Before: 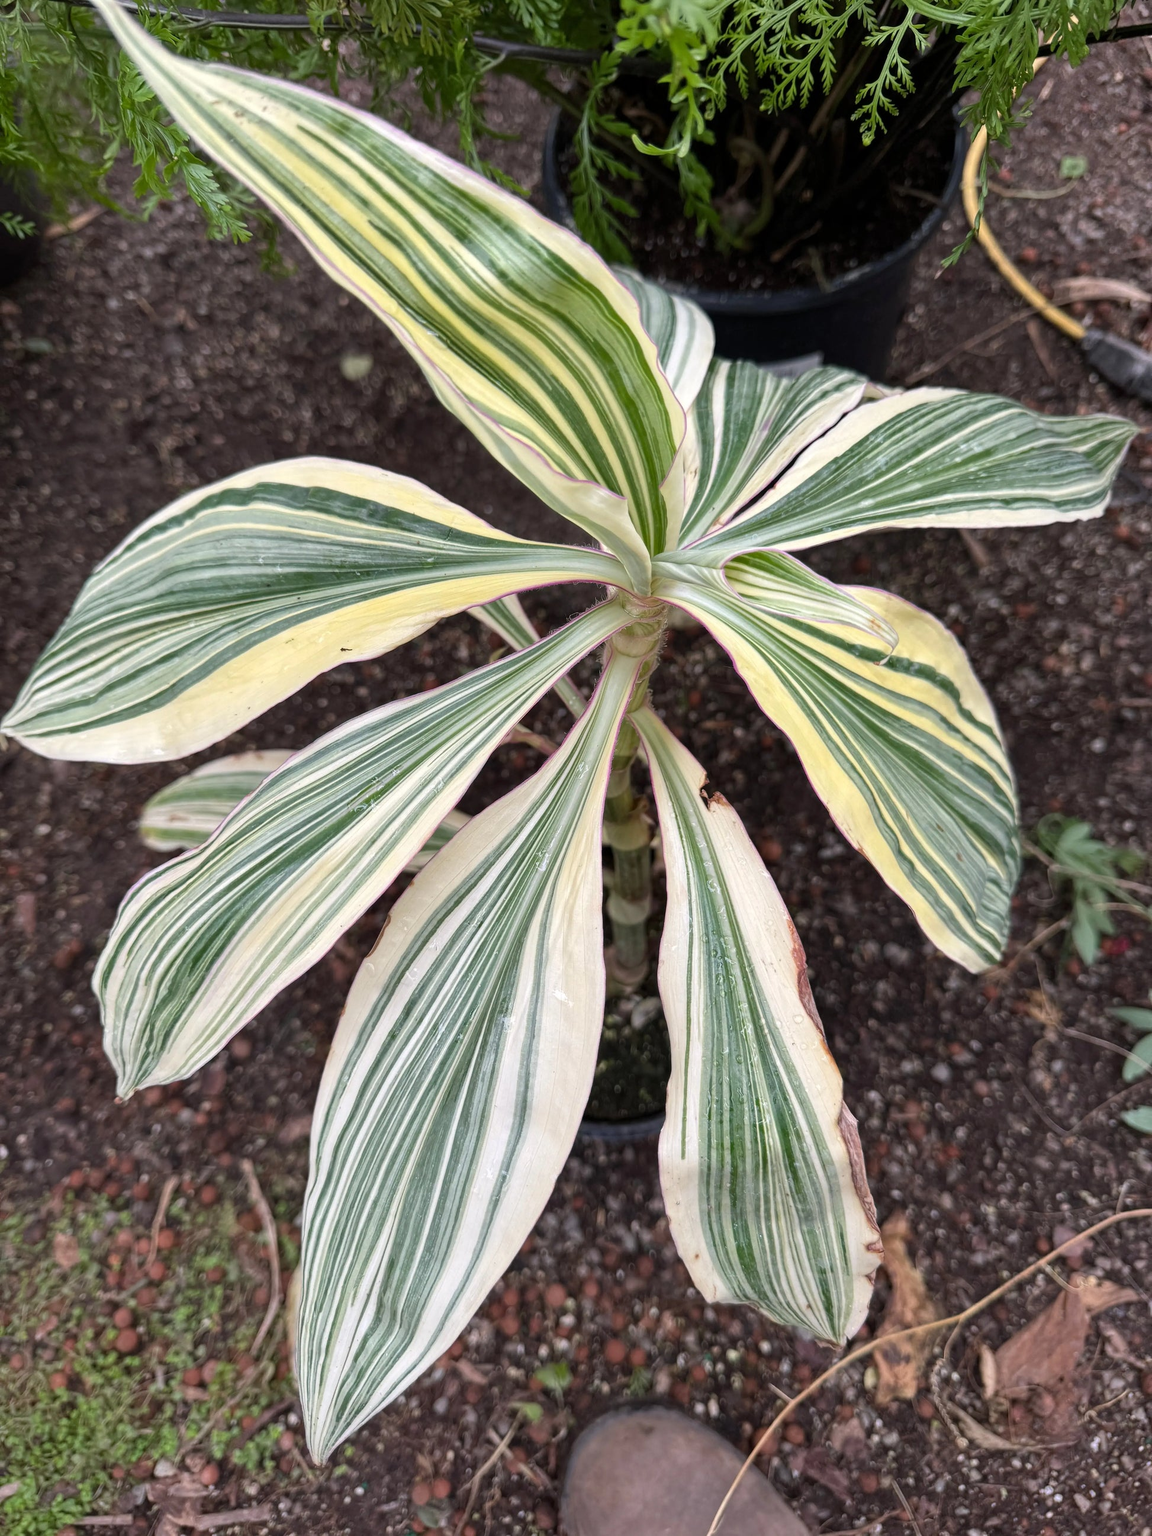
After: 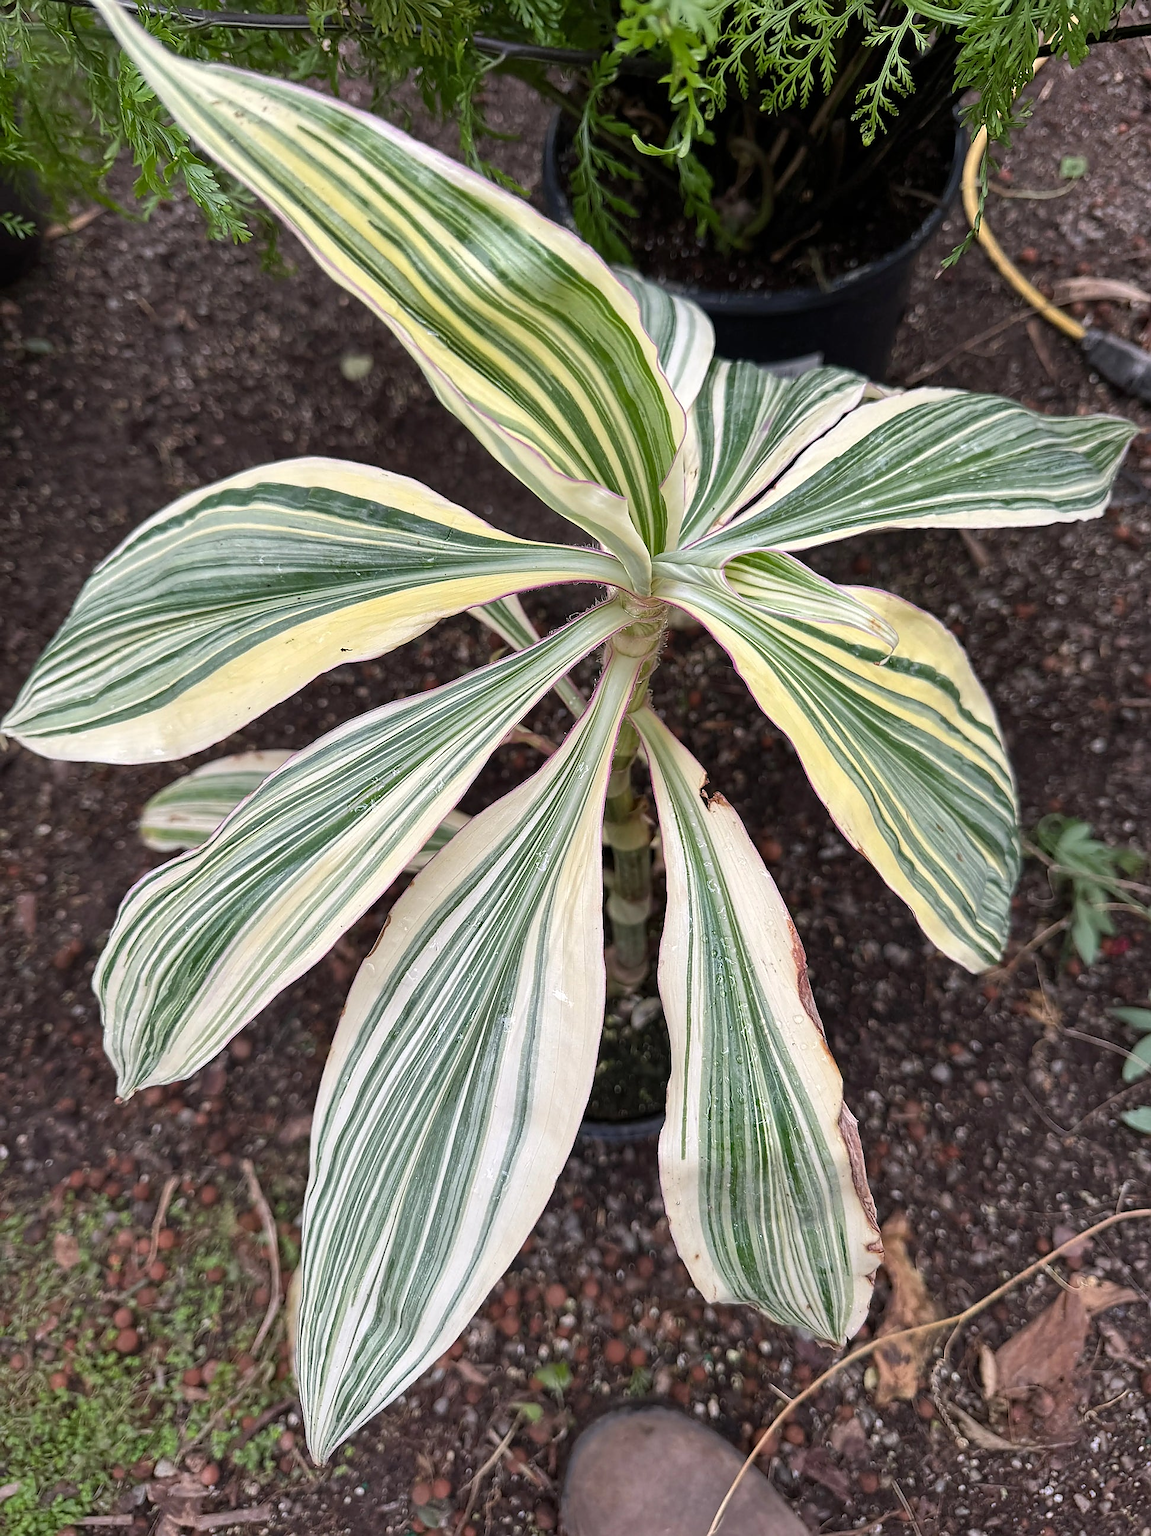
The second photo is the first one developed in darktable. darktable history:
tone curve: curves: ch0 [(0, 0) (0.003, 0.003) (0.011, 0.011) (0.025, 0.024) (0.044, 0.044) (0.069, 0.068) (0.1, 0.098) (0.136, 0.133) (0.177, 0.174) (0.224, 0.22) (0.277, 0.272) (0.335, 0.329) (0.399, 0.392) (0.468, 0.46) (0.543, 0.546) (0.623, 0.626) (0.709, 0.711) (0.801, 0.802) (0.898, 0.898) (1, 1)], color space Lab, independent channels, preserve colors none
sharpen: radius 1.359, amount 1.238, threshold 0.807
